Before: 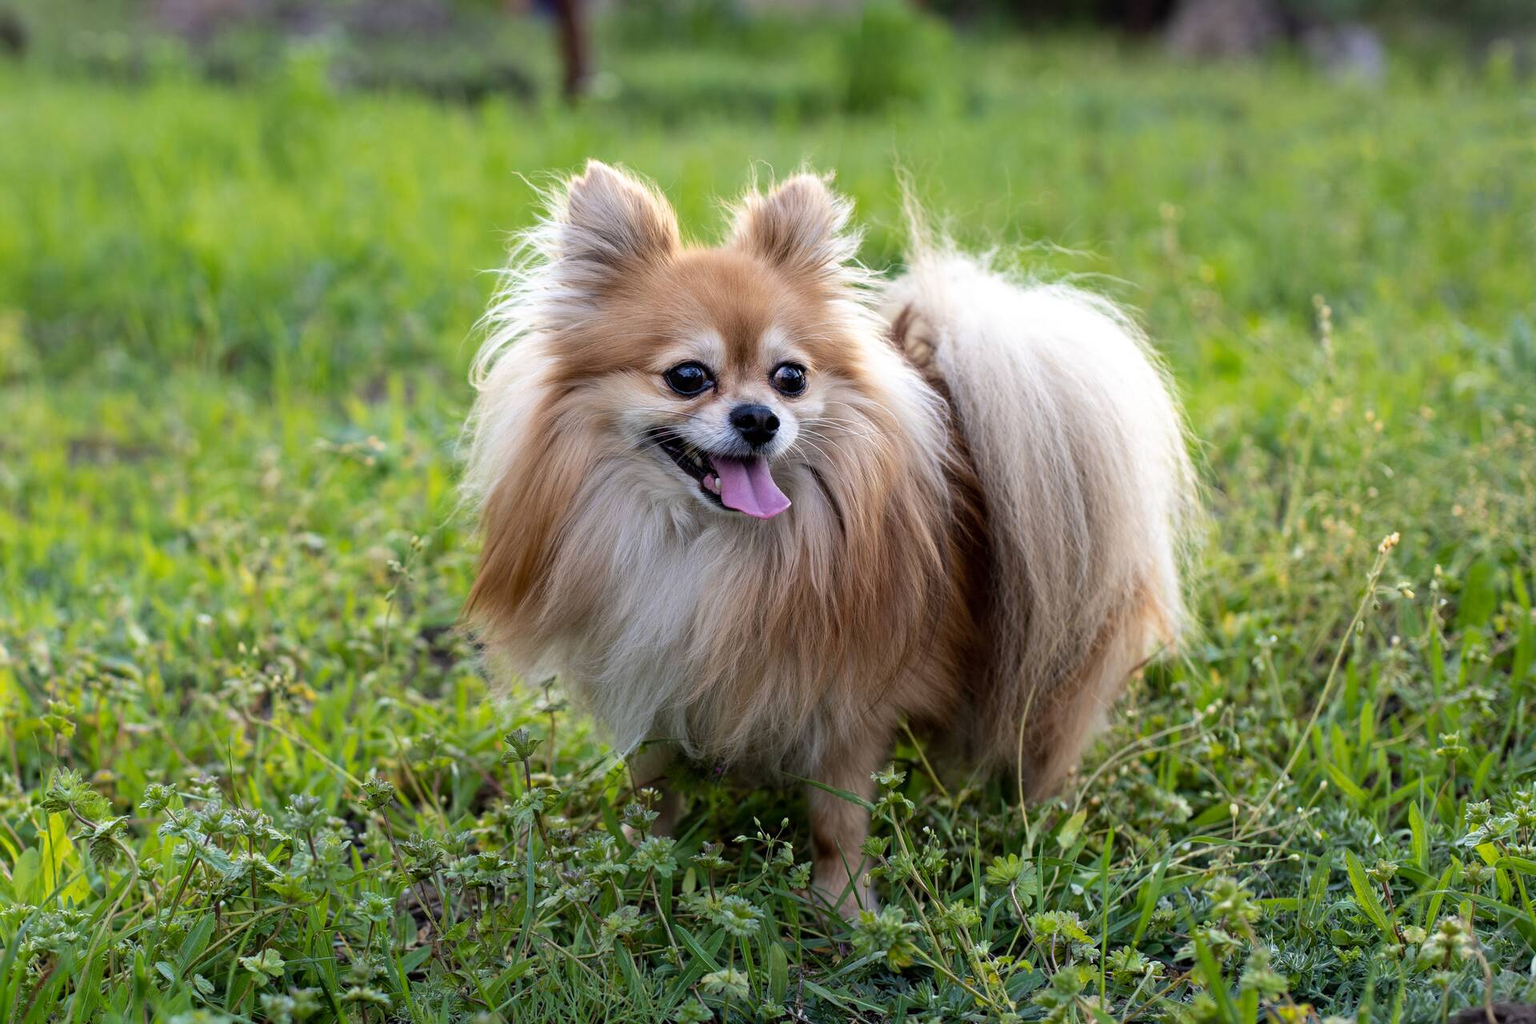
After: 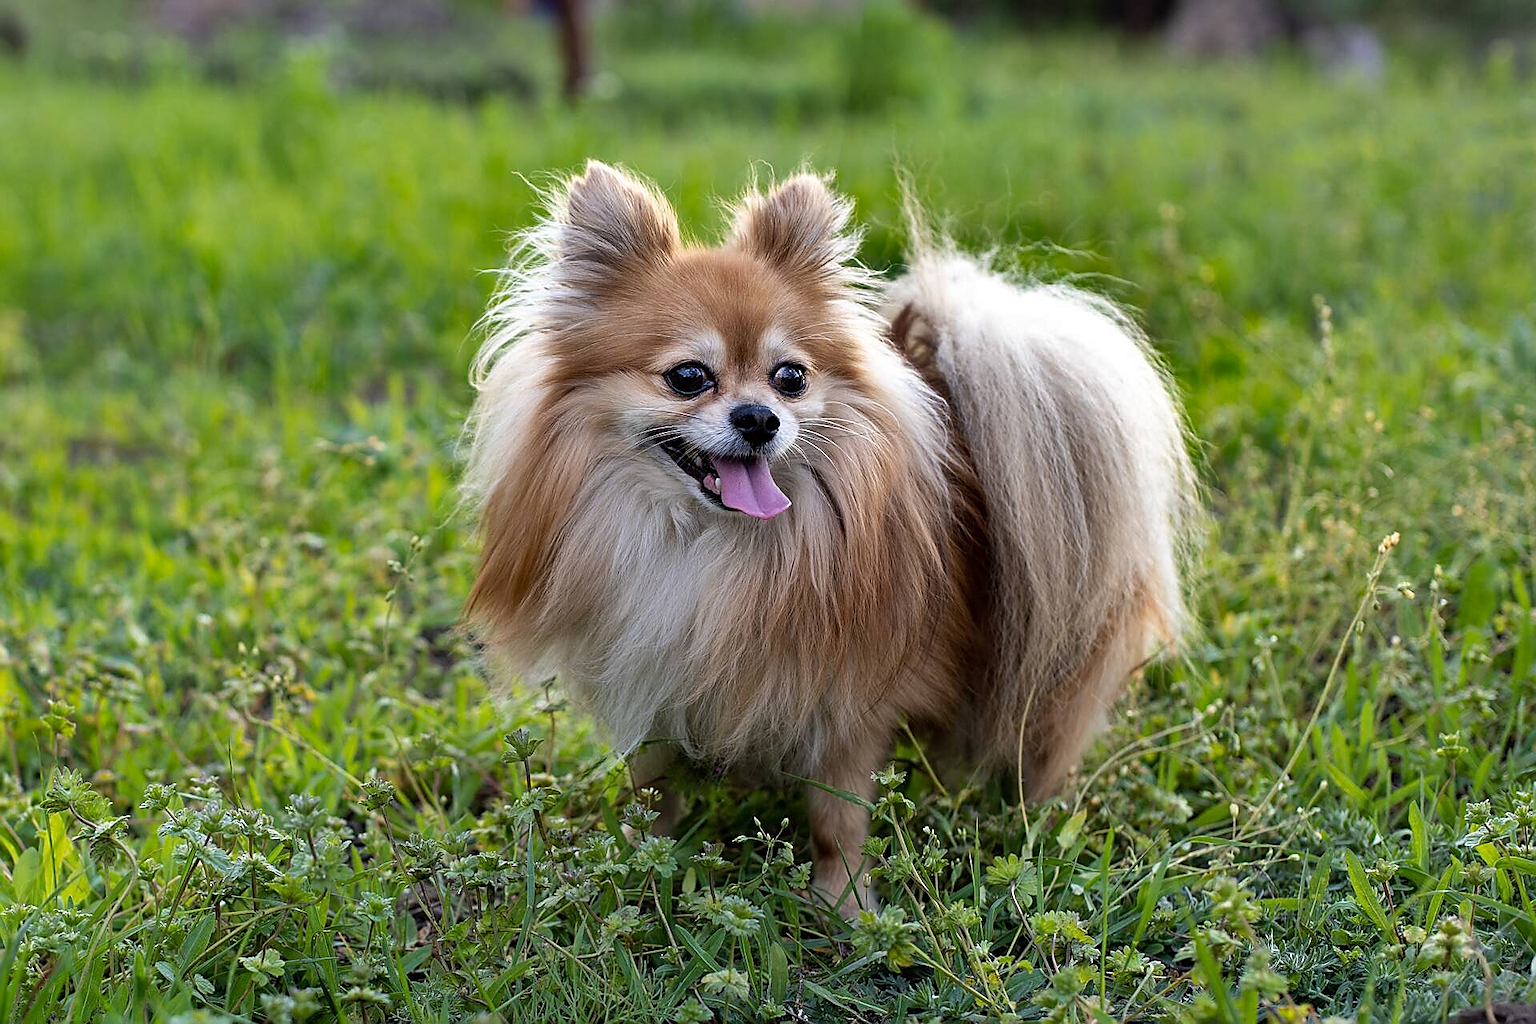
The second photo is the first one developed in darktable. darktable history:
shadows and highlights: shadows 19.13, highlights -83.41, soften with gaussian
tone equalizer: on, module defaults
sharpen: radius 1.4, amount 1.25, threshold 0.7
